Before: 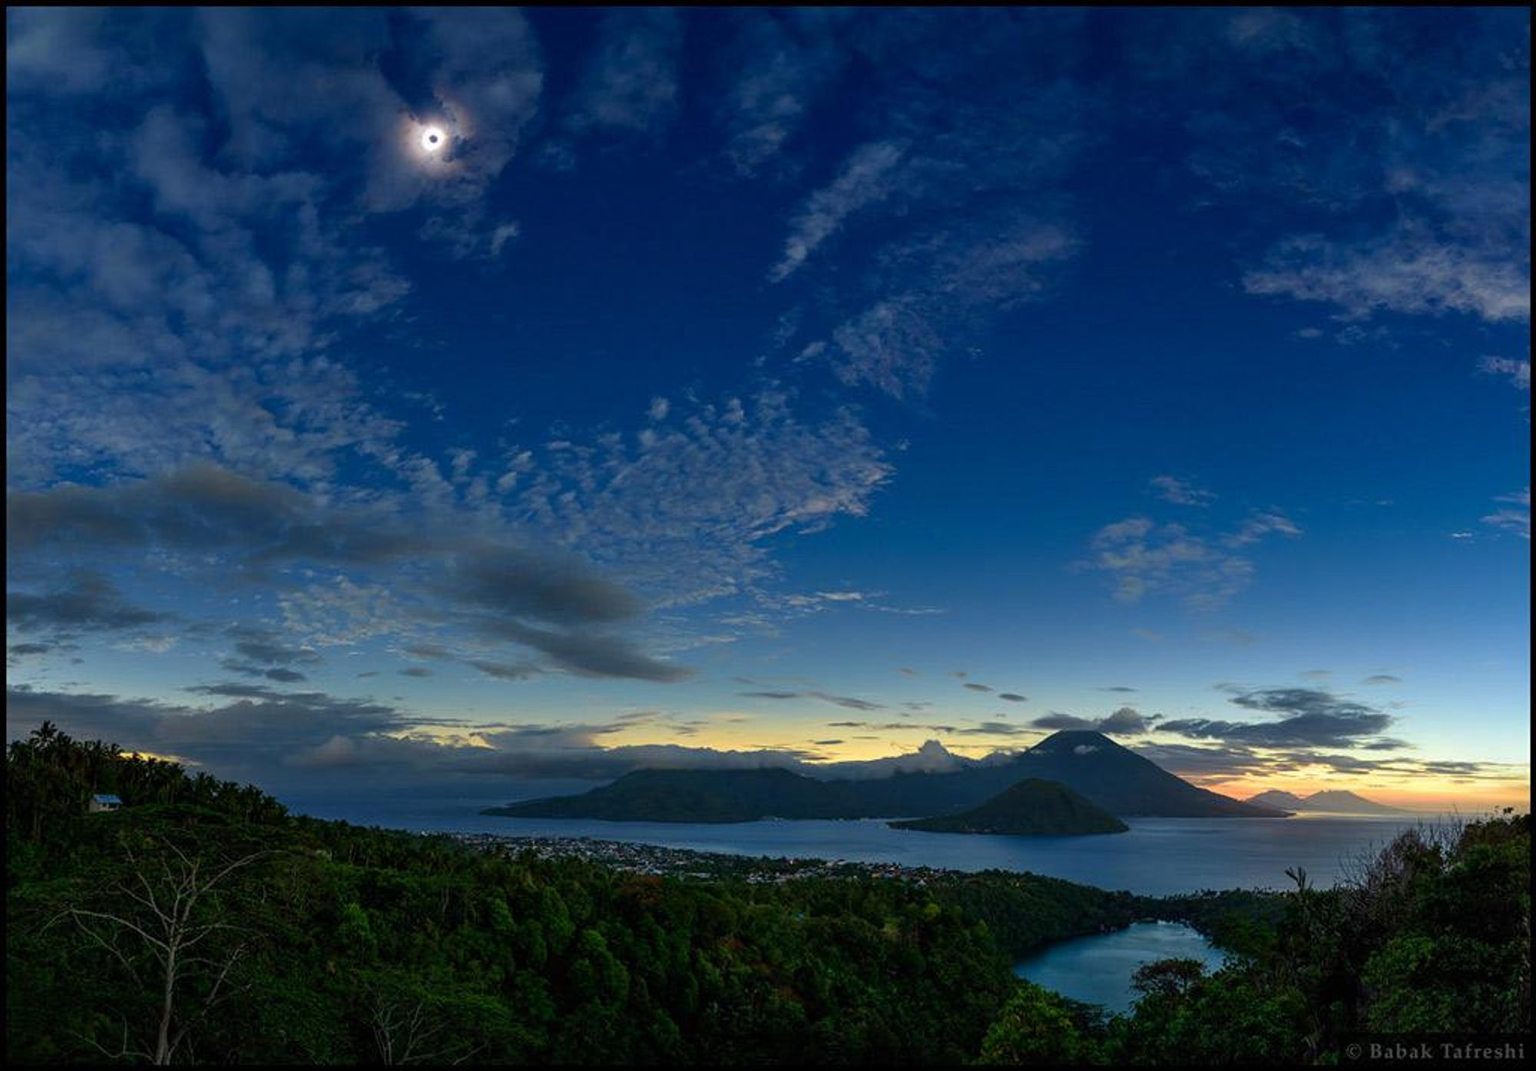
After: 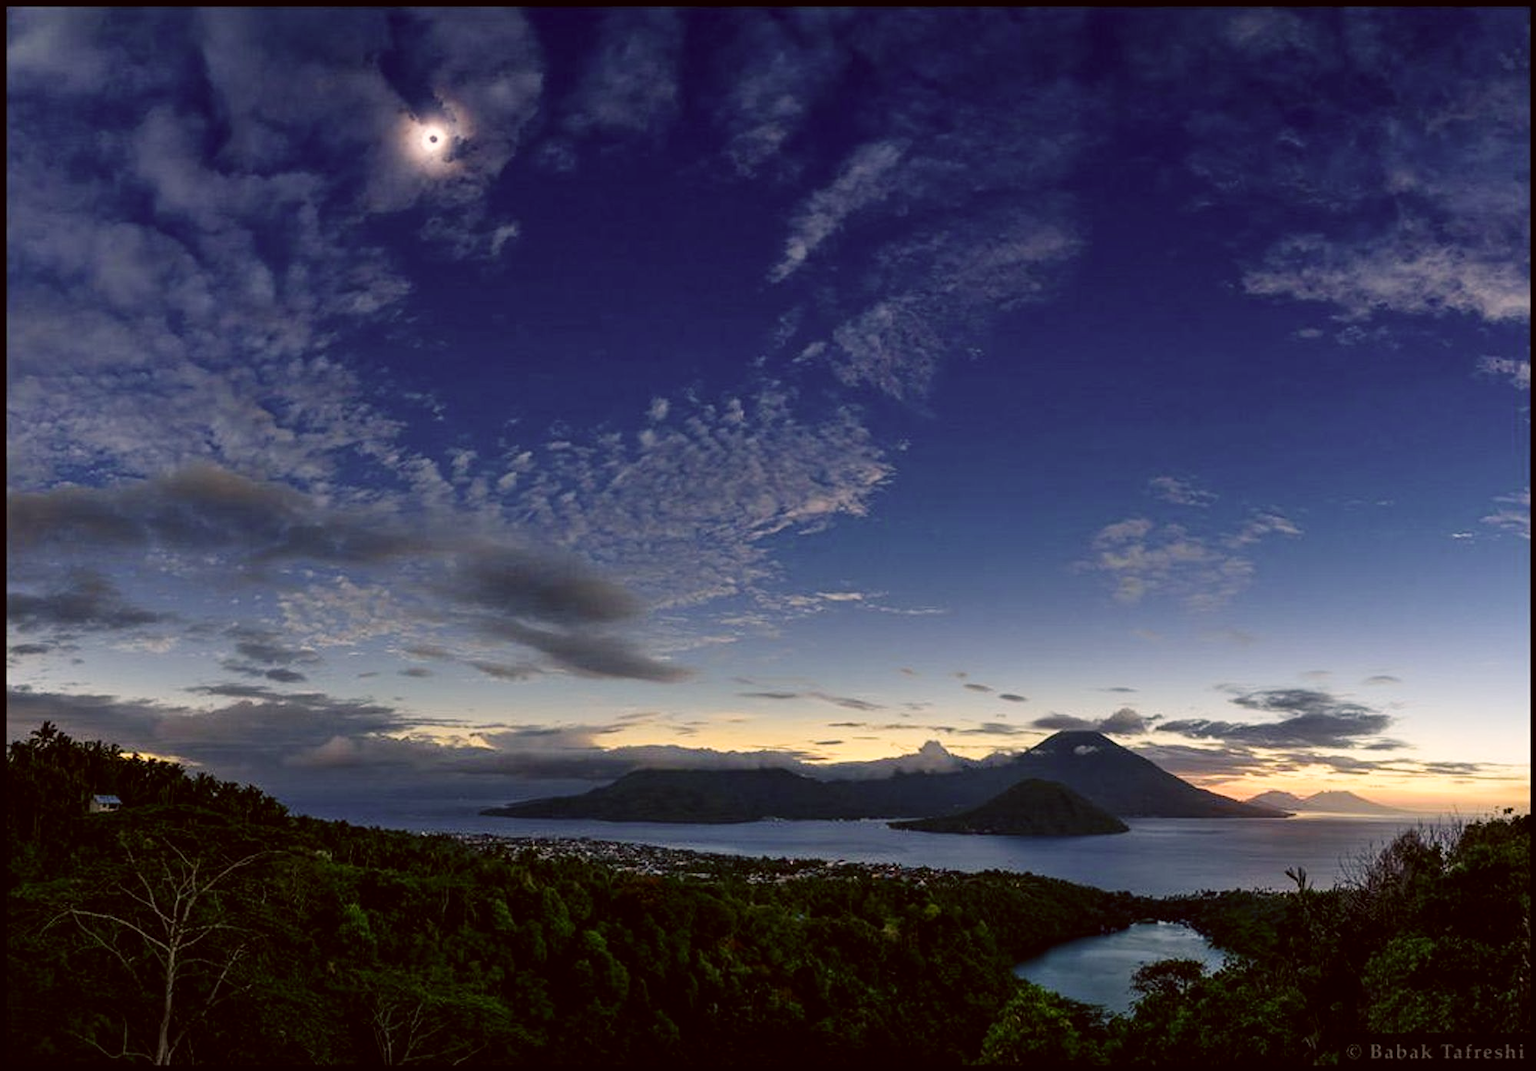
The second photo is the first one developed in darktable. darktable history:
tone curve: curves: ch0 [(0, 0) (0.004, 0.001) (0.133, 0.112) (0.325, 0.362) (0.832, 0.893) (1, 1)], preserve colors none
color correction: highlights a* 10.2, highlights b* 9.7, shadows a* 7.86, shadows b* 8.17, saturation 0.77
